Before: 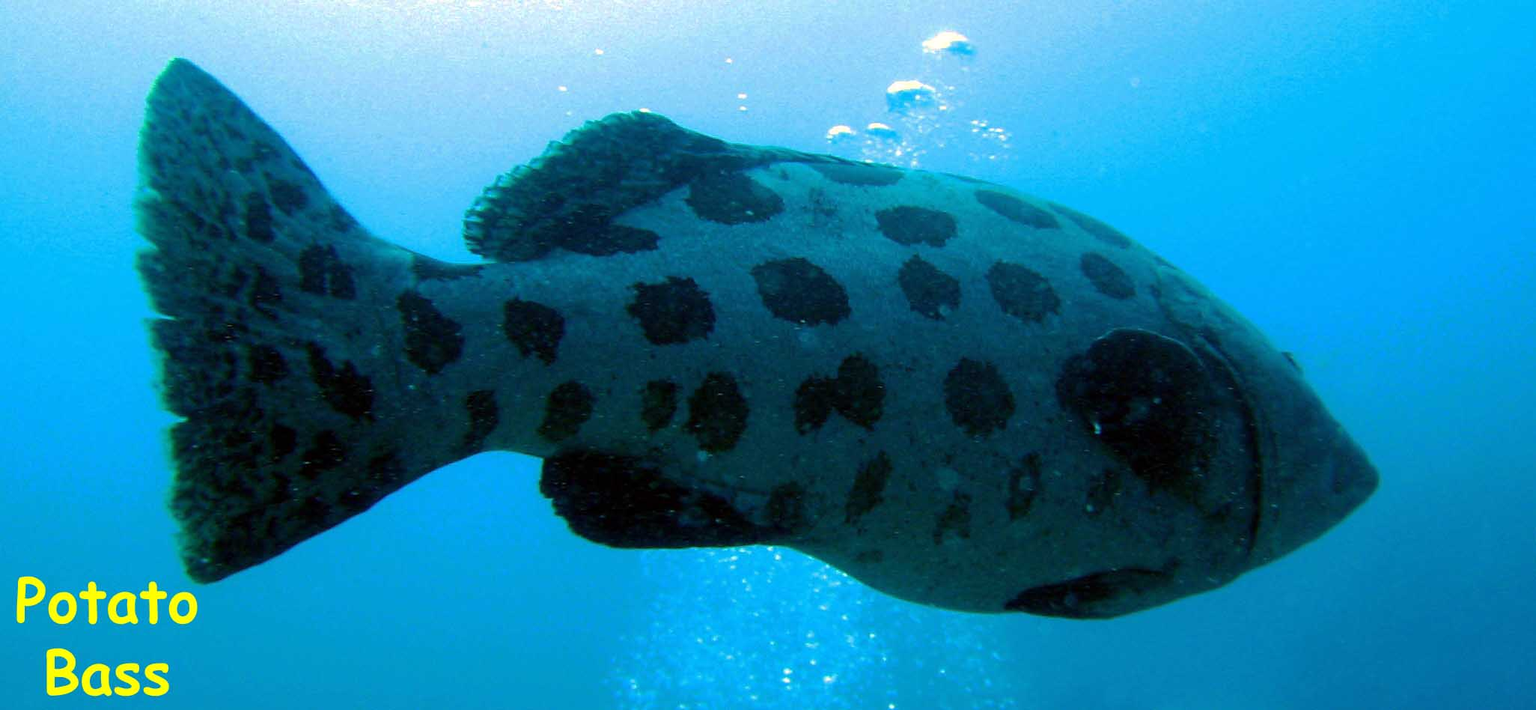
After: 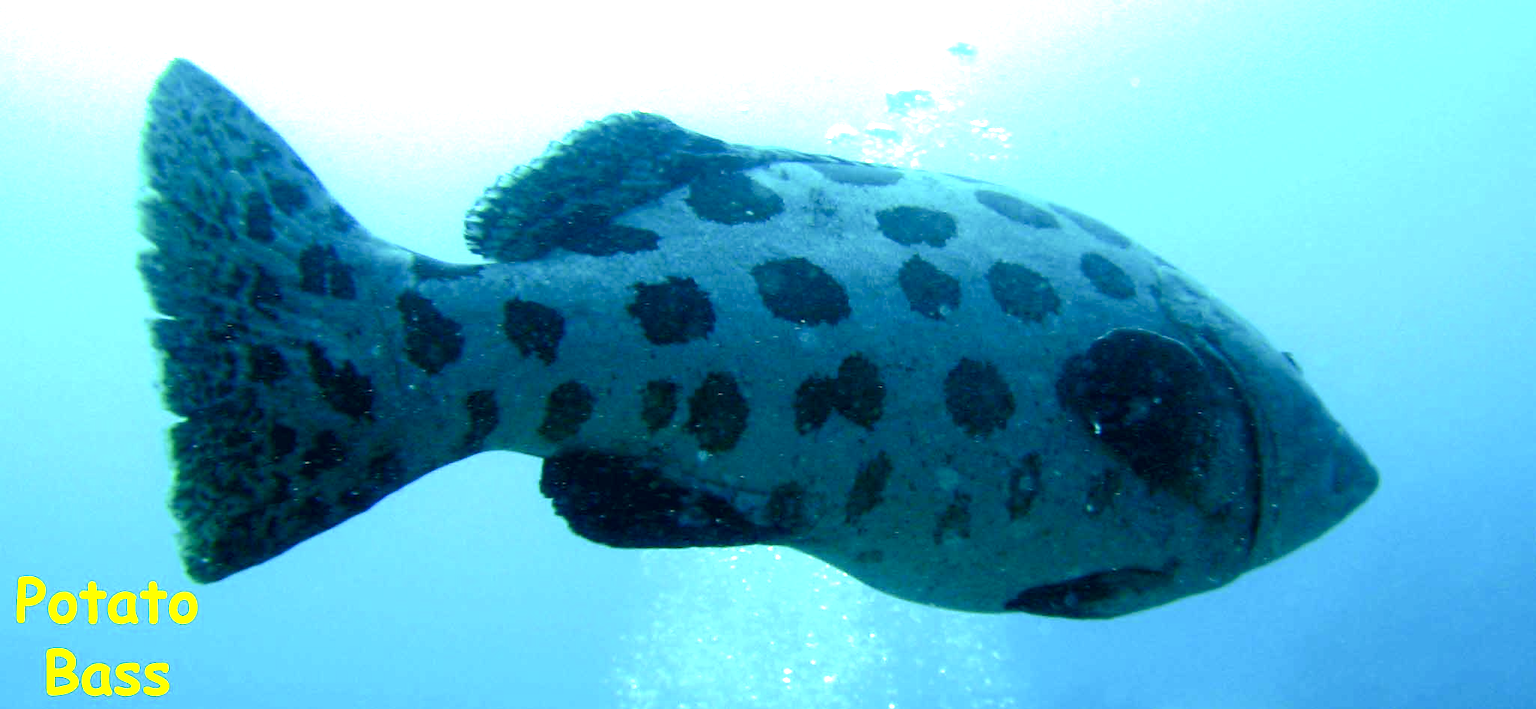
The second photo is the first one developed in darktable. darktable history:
exposure: black level correction 0, exposure 1.2 EV, compensate highlight preservation false
color correction: highlights a* 10.33, highlights b* 14.06, shadows a* -9.77, shadows b* -15.02
